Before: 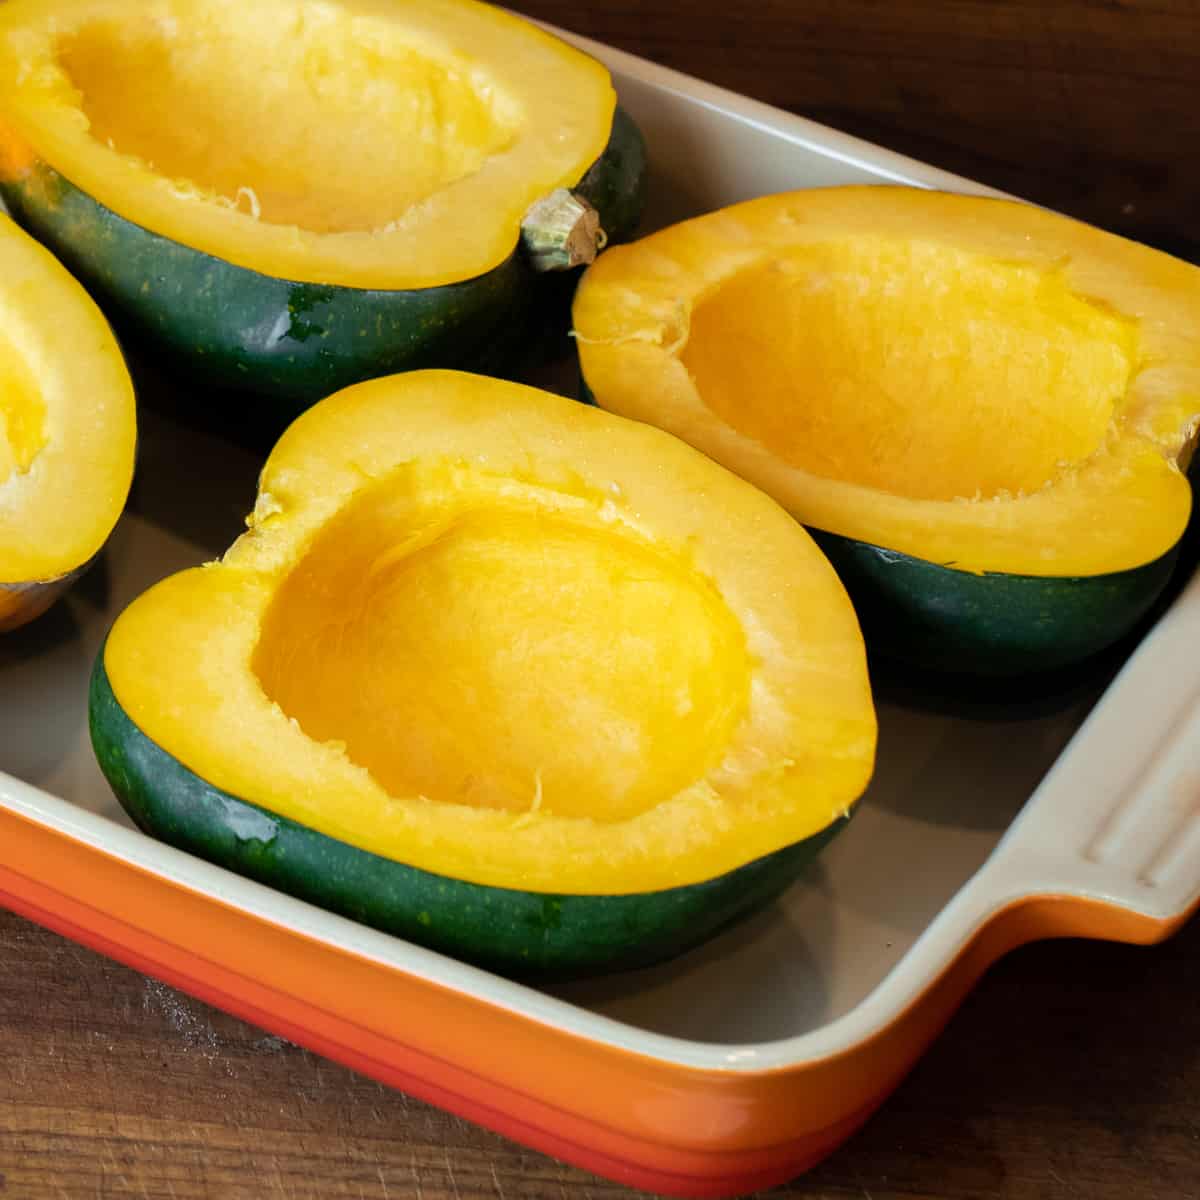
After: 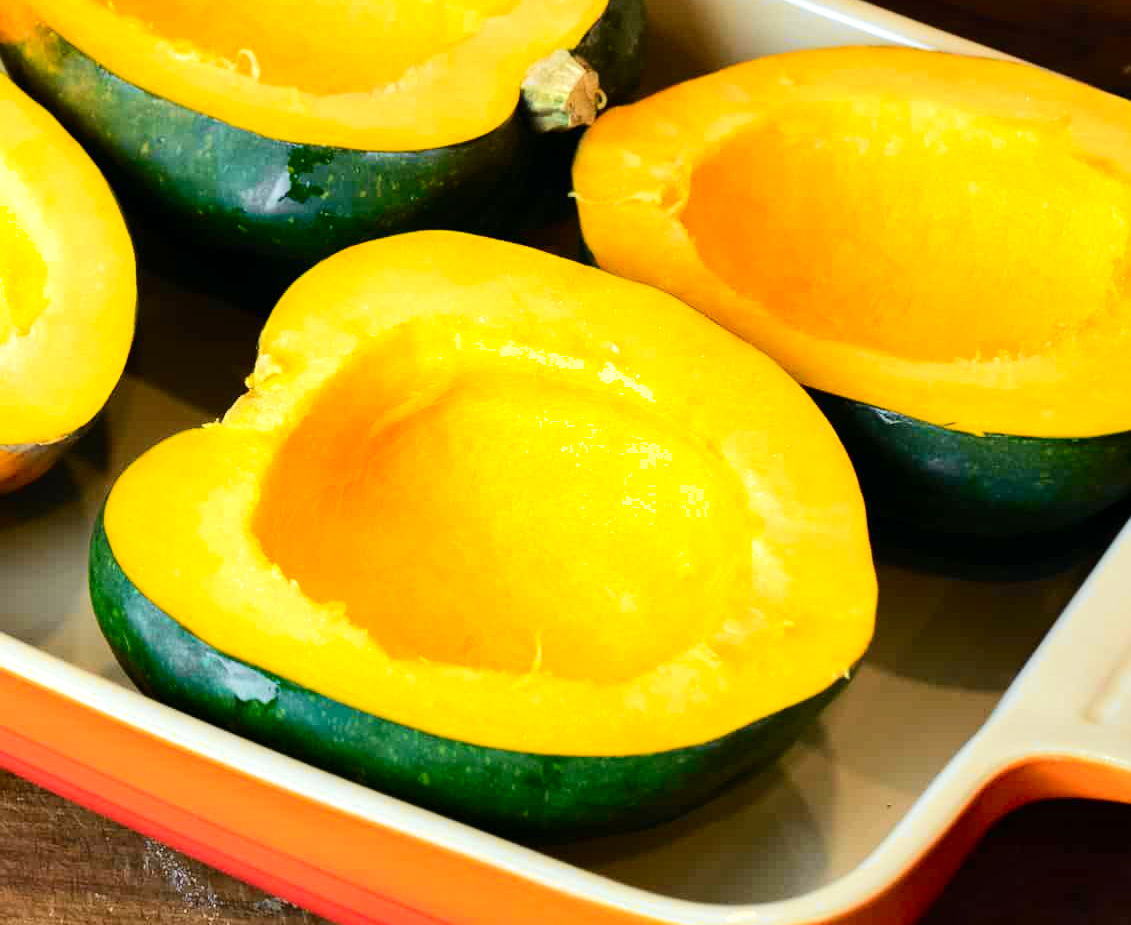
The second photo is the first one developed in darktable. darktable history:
exposure: exposure 0.6 EV, compensate highlight preservation false
shadows and highlights: shadows 52.42, soften with gaussian
rgb curve: mode RGB, independent channels
crop and rotate: angle 0.03°, top 11.643%, right 5.651%, bottom 11.189%
tone curve: curves: ch0 [(0, 0.003) (0.113, 0.081) (0.207, 0.184) (0.515, 0.612) (0.712, 0.793) (0.984, 0.961)]; ch1 [(0, 0) (0.172, 0.123) (0.317, 0.272) (0.414, 0.382) (0.476, 0.479) (0.505, 0.498) (0.534, 0.534) (0.621, 0.65) (0.709, 0.764) (1, 1)]; ch2 [(0, 0) (0.411, 0.424) (0.505, 0.505) (0.521, 0.524) (0.537, 0.57) (0.65, 0.699) (1, 1)], color space Lab, independent channels, preserve colors none
